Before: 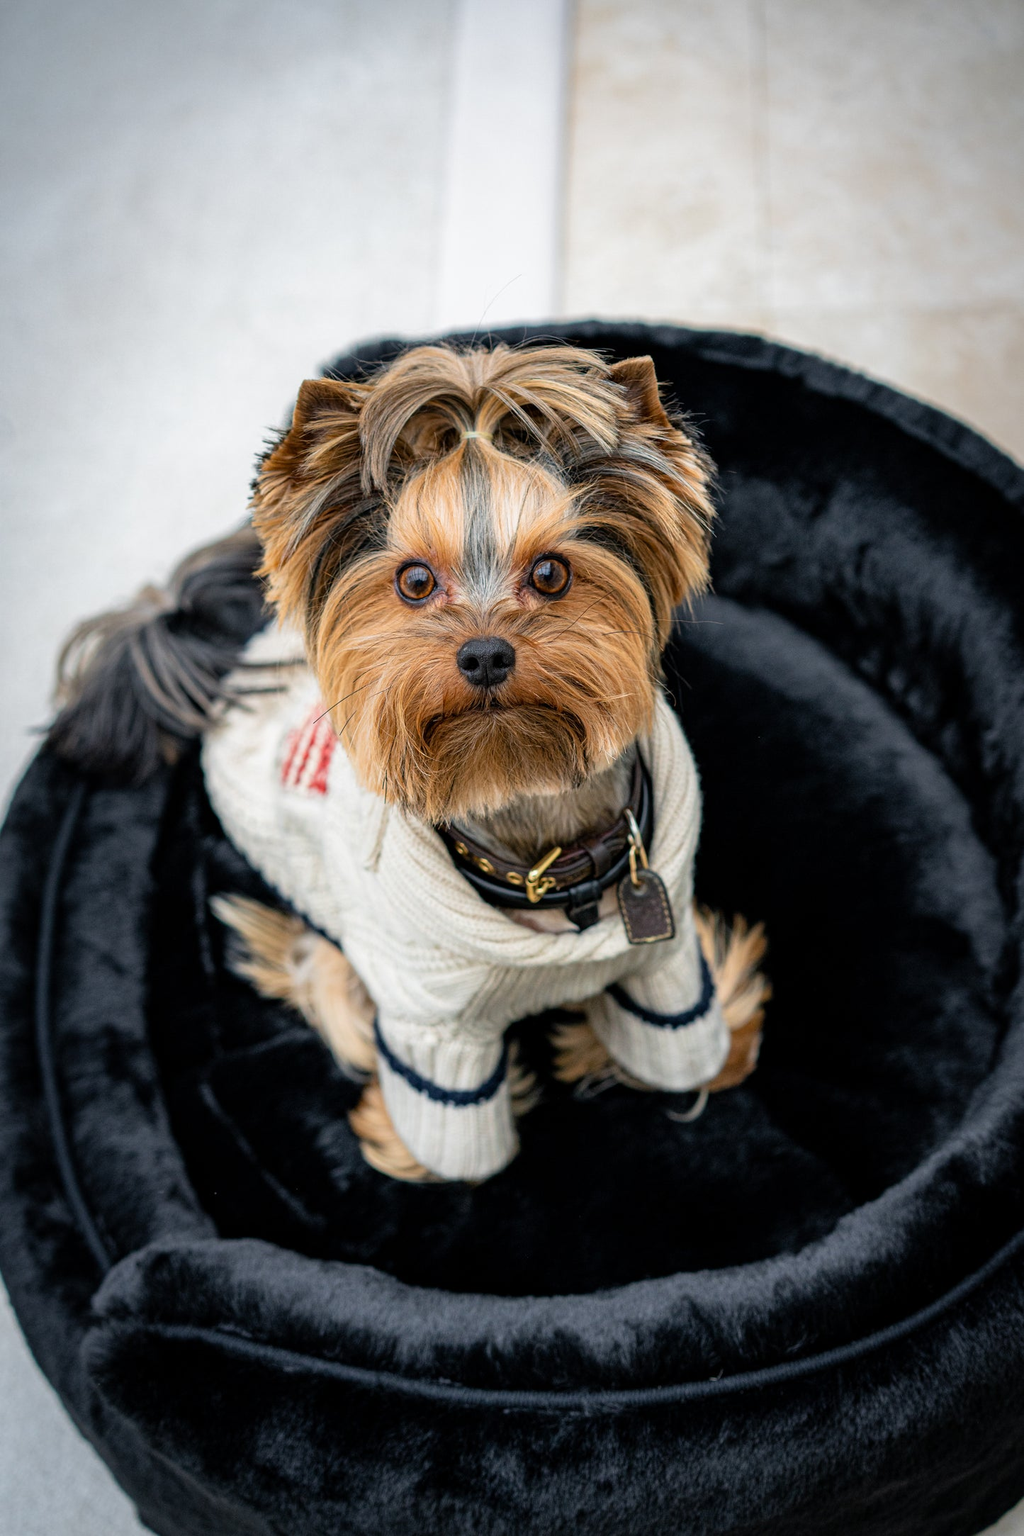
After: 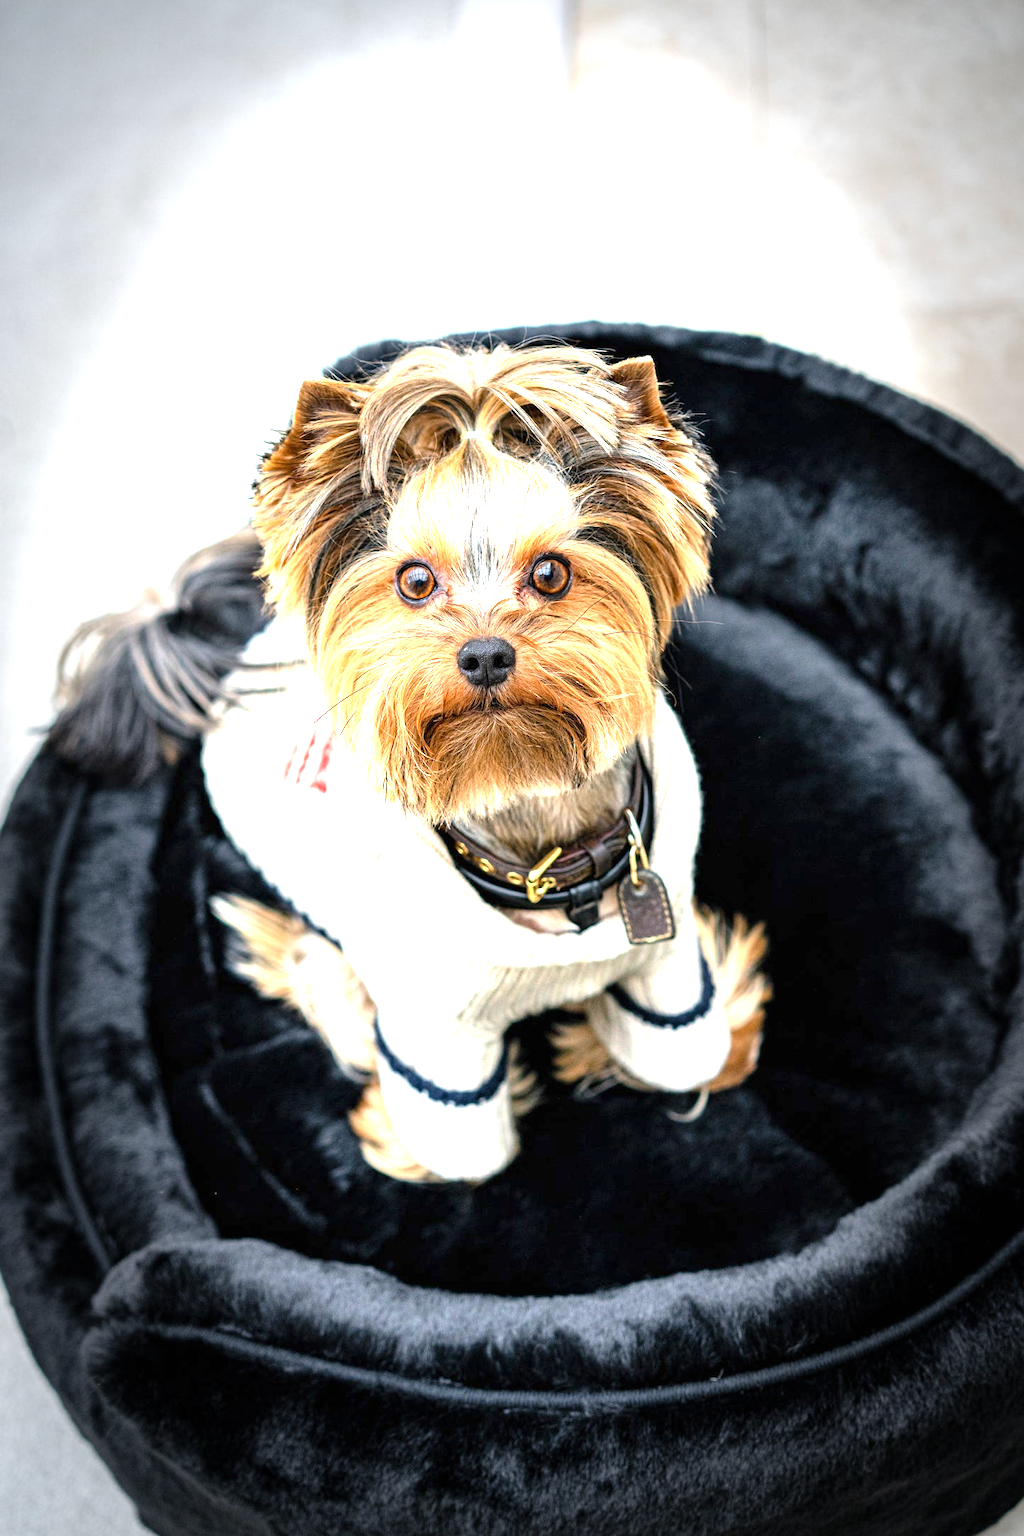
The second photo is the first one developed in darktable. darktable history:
vignetting: fall-off start 66.7%, fall-off radius 39.74%, brightness -0.576, saturation -0.258, automatic ratio true, width/height ratio 0.671, dithering 16-bit output
exposure: black level correction 0, exposure 1.7 EV, compensate exposure bias true, compensate highlight preservation false
